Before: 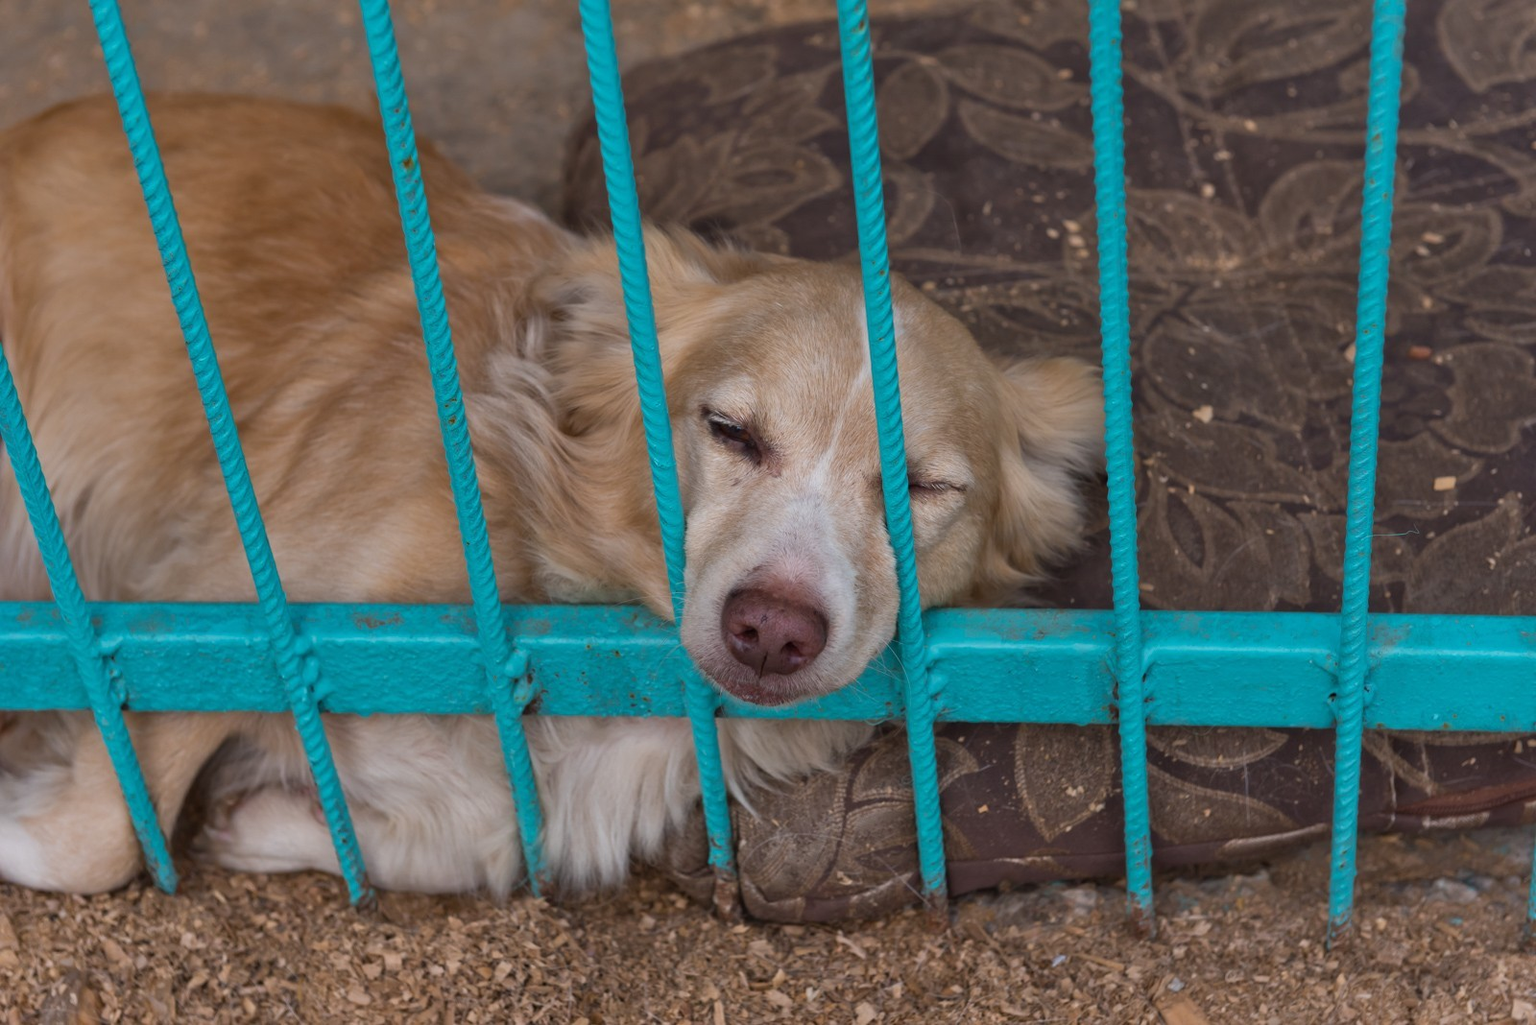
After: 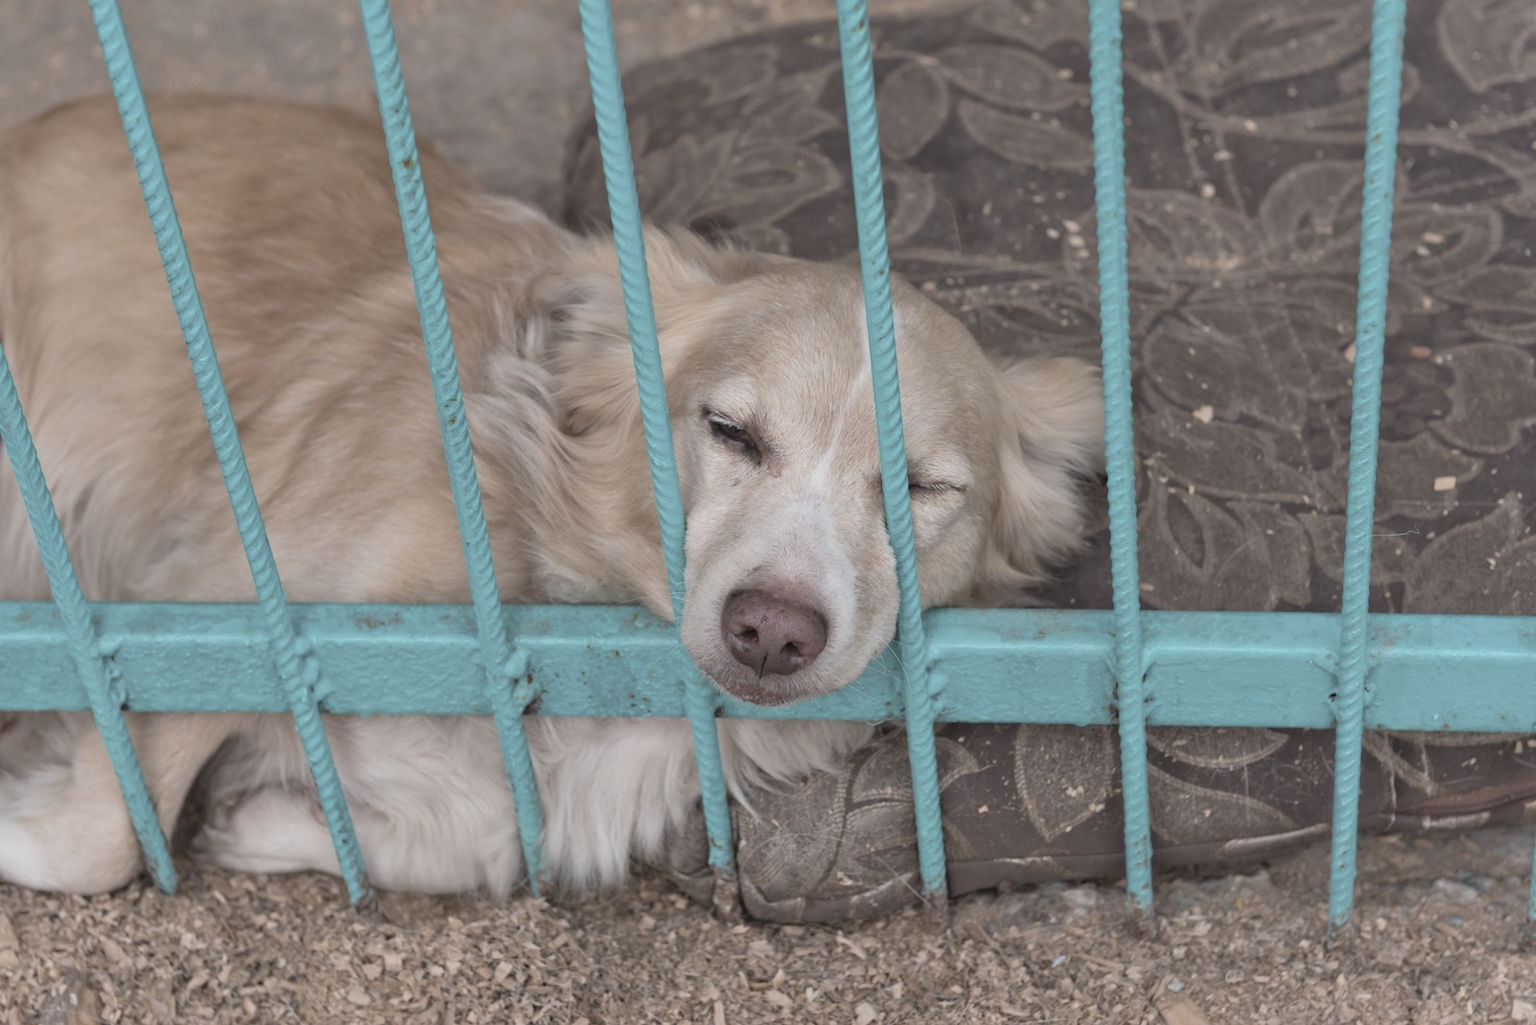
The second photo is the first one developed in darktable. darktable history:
contrast brightness saturation: brightness 0.183, saturation -0.506
